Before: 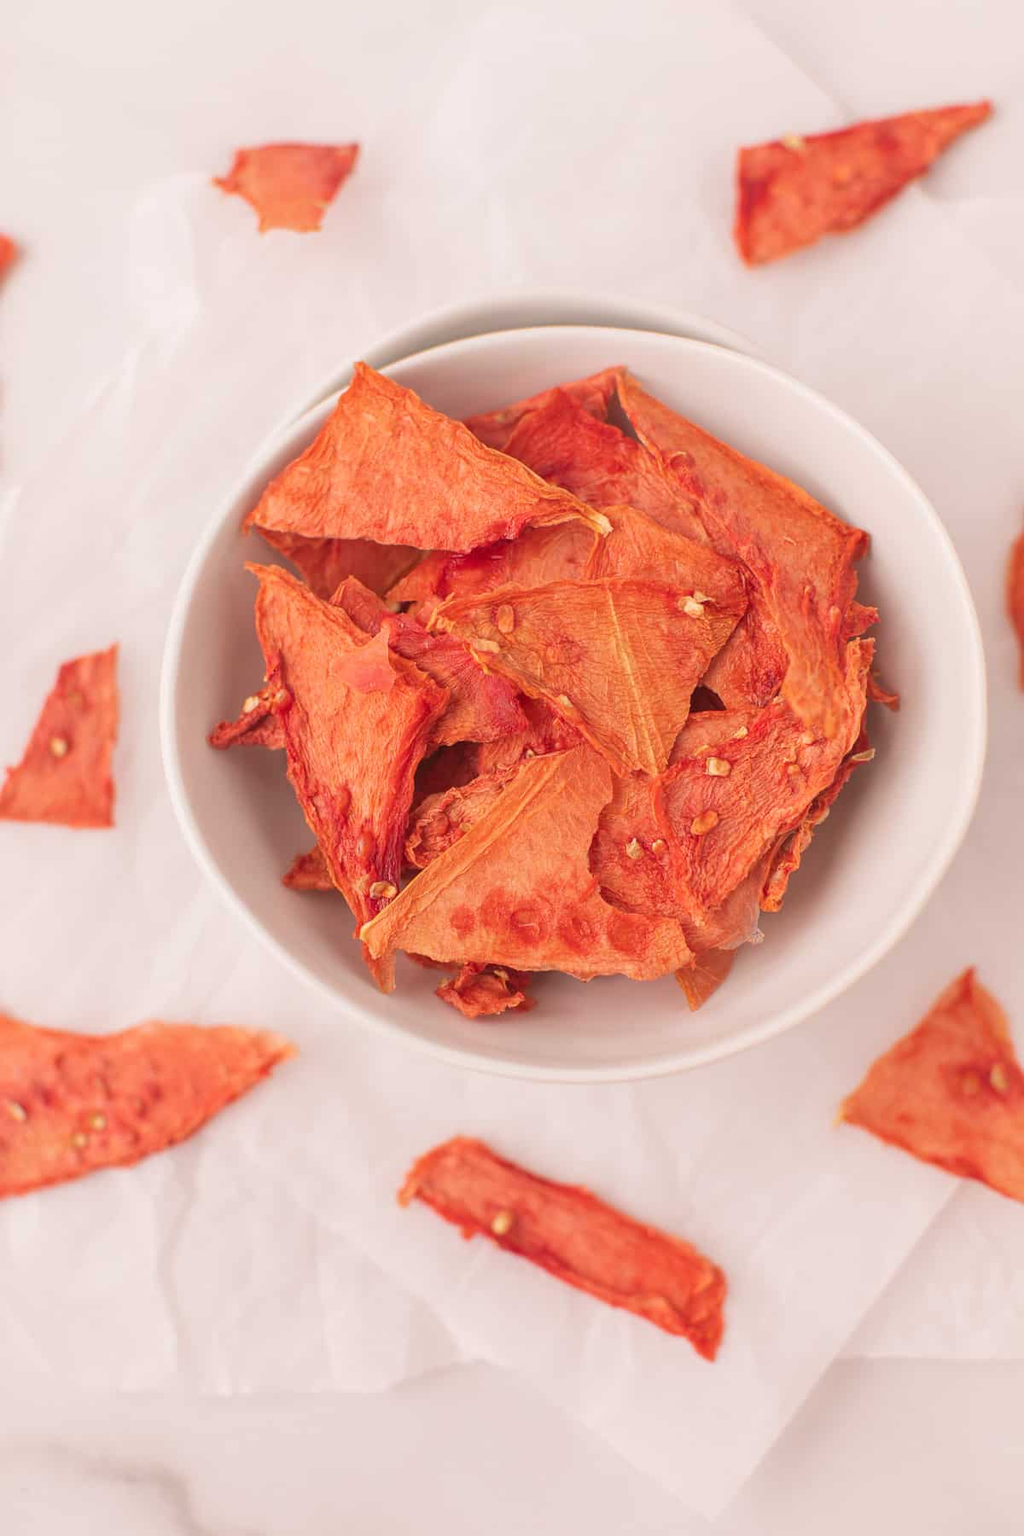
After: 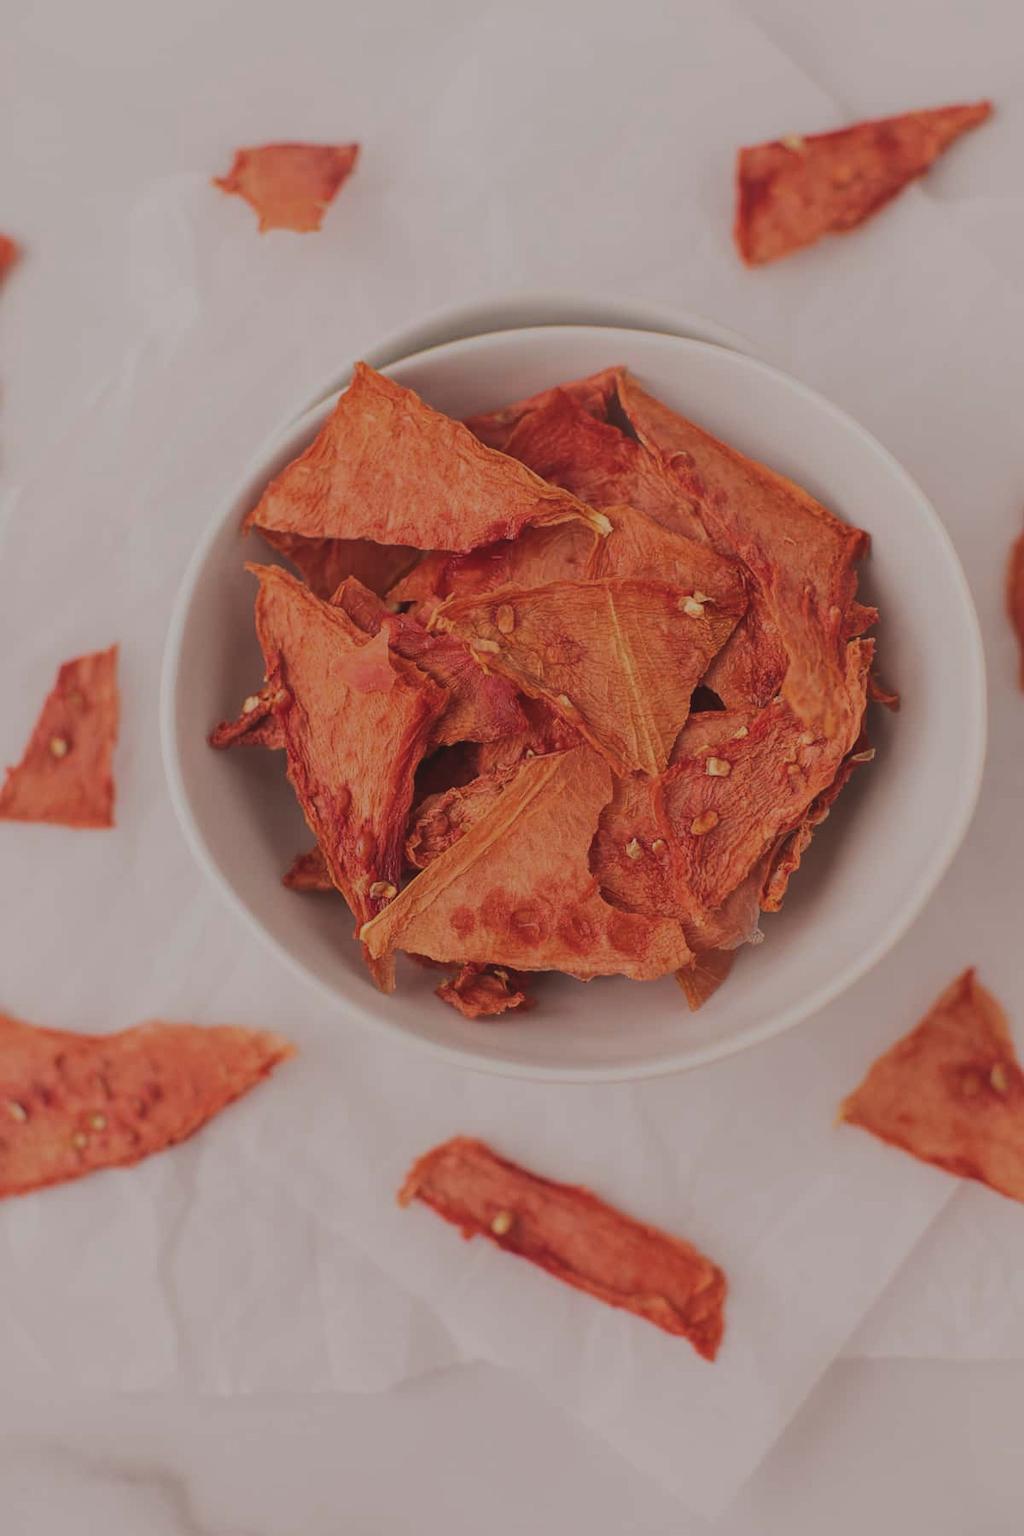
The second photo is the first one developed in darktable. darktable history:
exposure: black level correction -0.018, exposure -1.062 EV, compensate exposure bias true, compensate highlight preservation false
tone curve: curves: ch0 [(0, 0) (0.068, 0.031) (0.175, 0.132) (0.337, 0.304) (0.498, 0.511) (0.748, 0.762) (0.993, 0.954)]; ch1 [(0, 0) (0.294, 0.184) (0.359, 0.34) (0.362, 0.35) (0.43, 0.41) (0.469, 0.453) (0.495, 0.489) (0.54, 0.563) (0.612, 0.641) (1, 1)]; ch2 [(0, 0) (0.431, 0.419) (0.495, 0.502) (0.524, 0.534) (0.557, 0.56) (0.634, 0.654) (0.728, 0.722) (1, 1)], color space Lab, linked channels, preserve colors none
